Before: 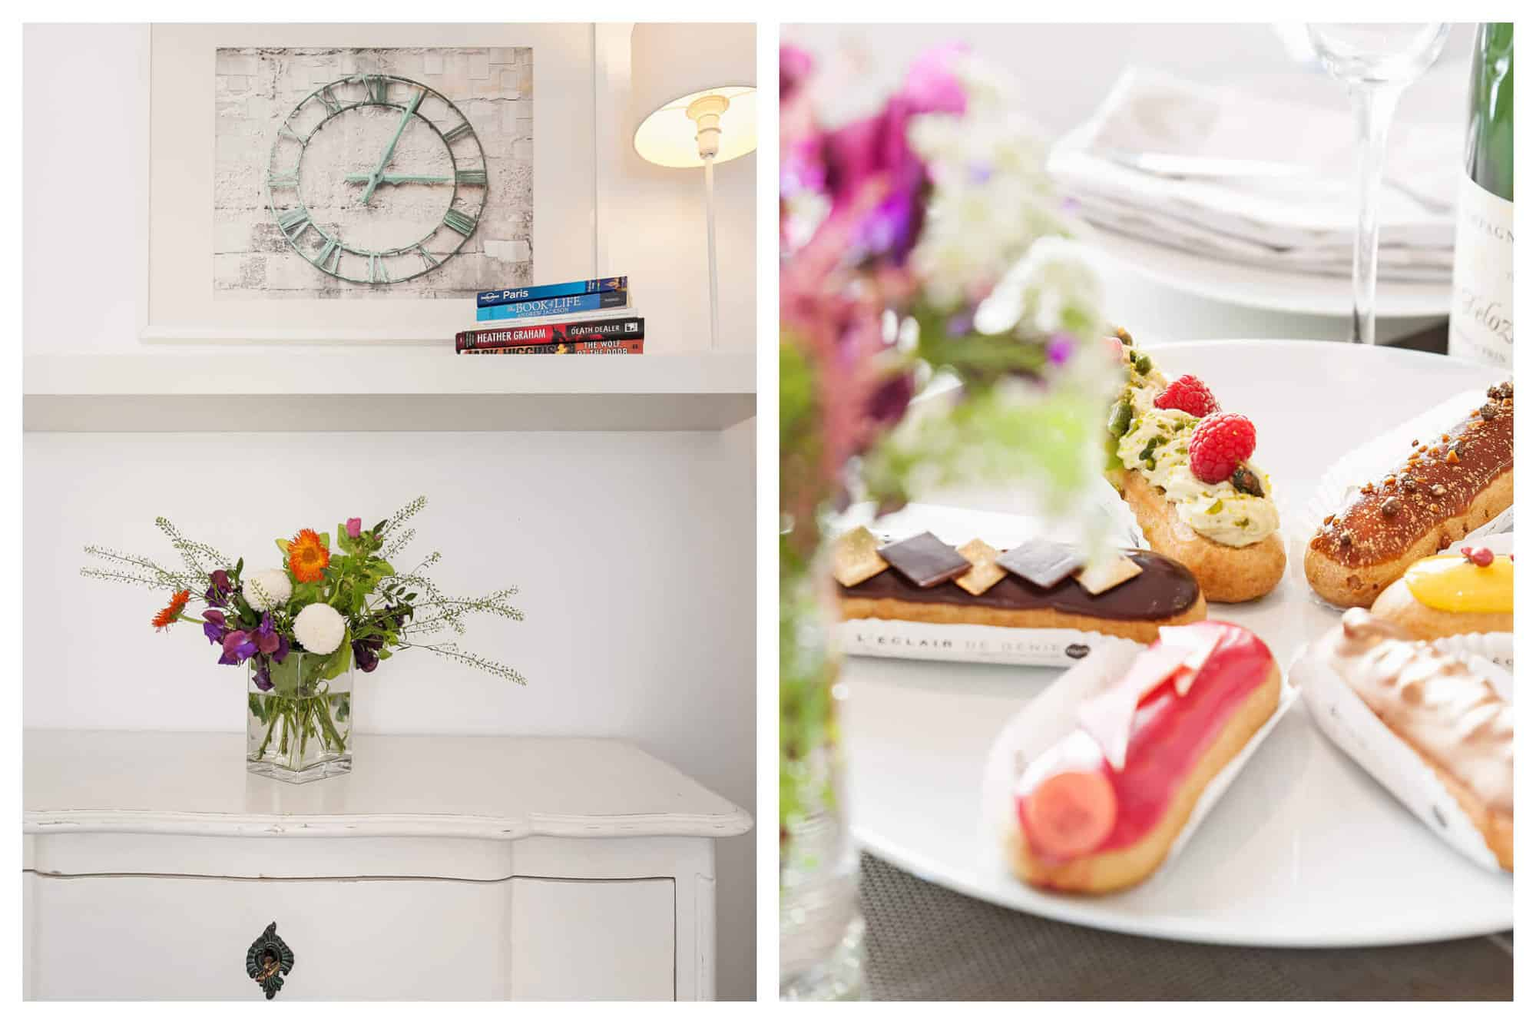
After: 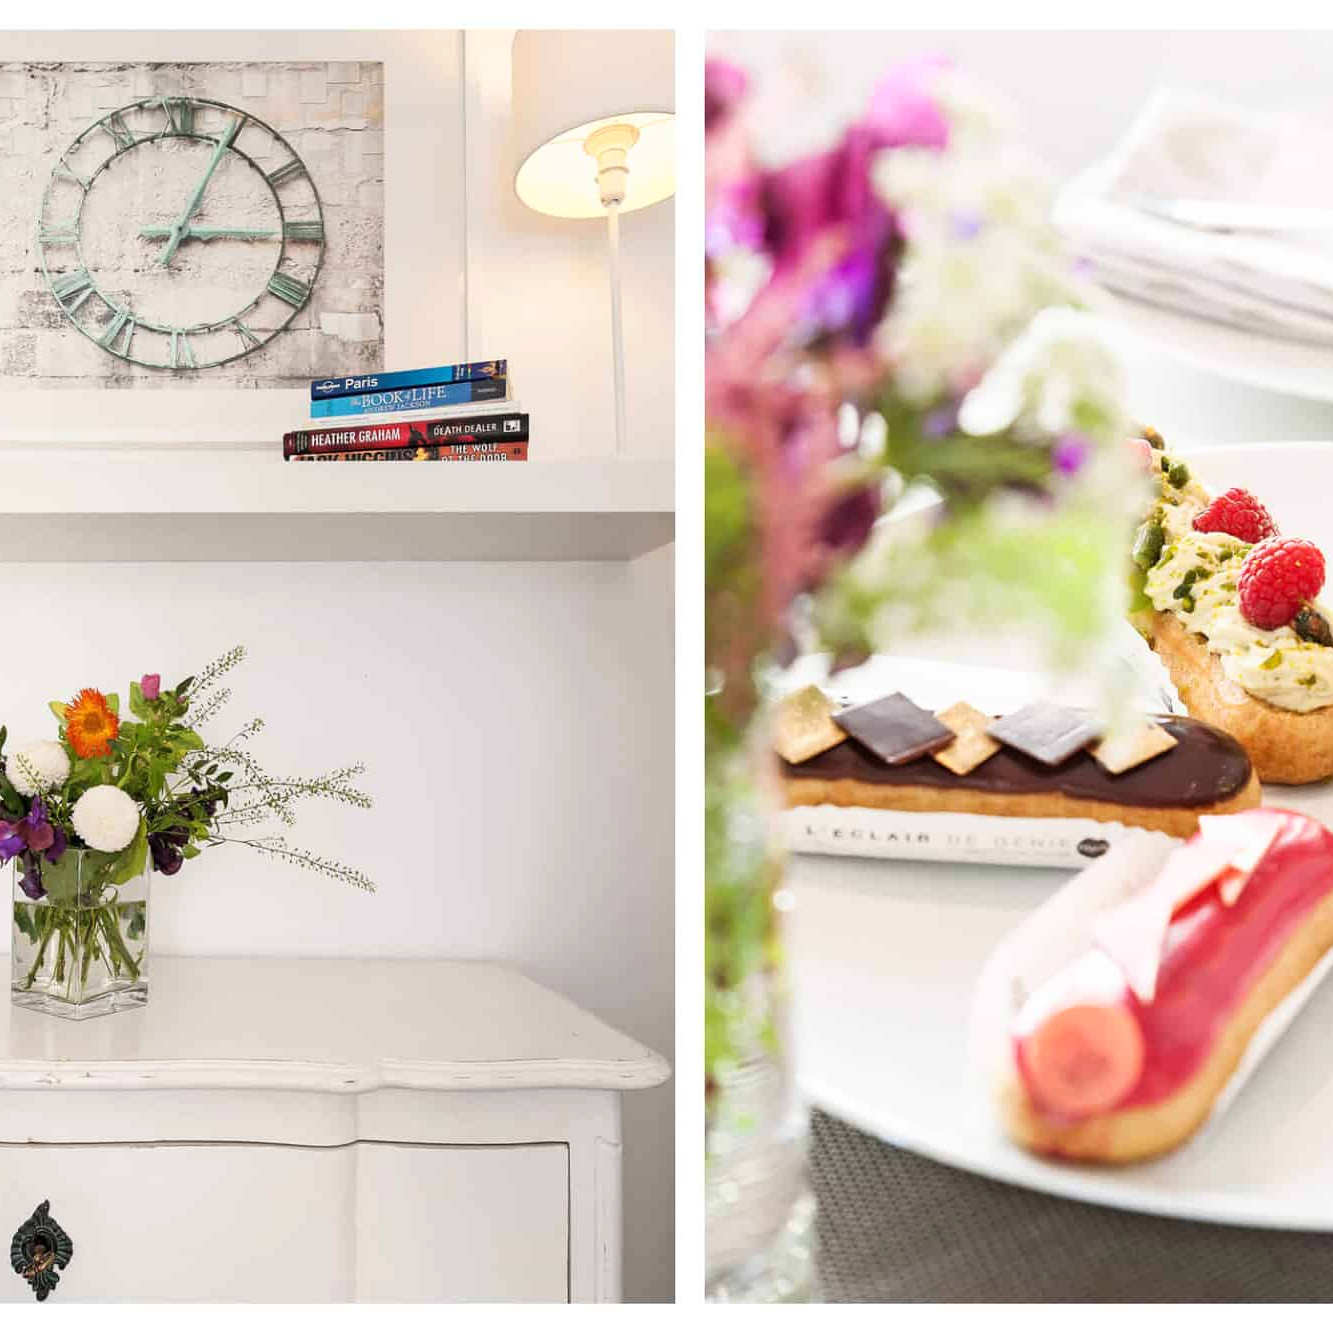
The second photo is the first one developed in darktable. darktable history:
rgb curve: curves: ch0 [(0, 0) (0.078, 0.051) (0.929, 0.956) (1, 1)], compensate middle gray true
crop and rotate: left 15.546%, right 17.787%
